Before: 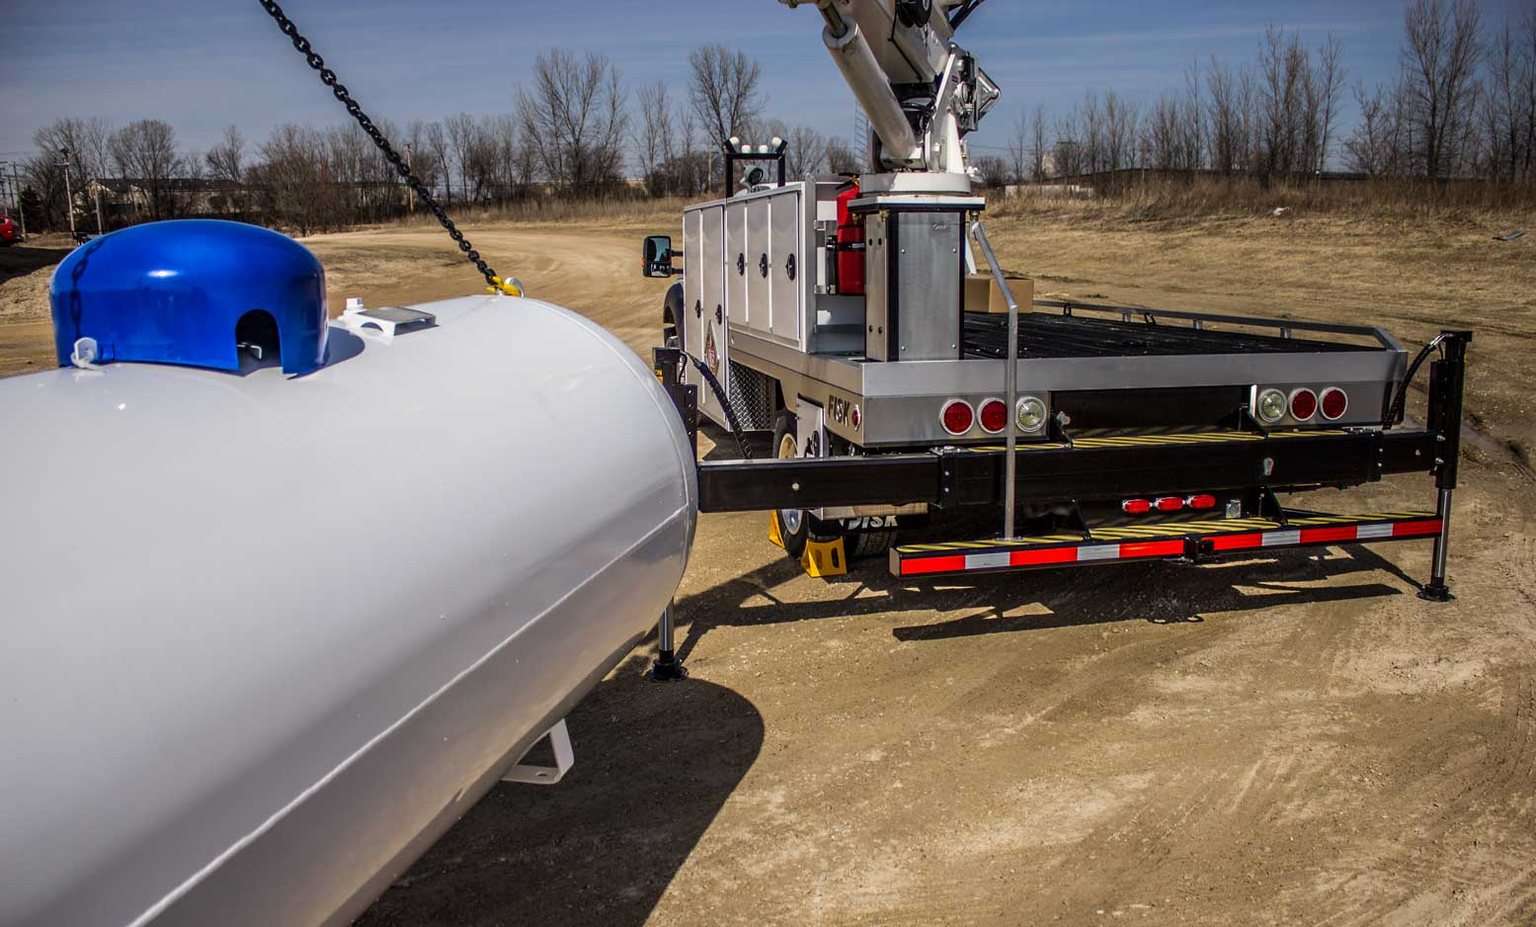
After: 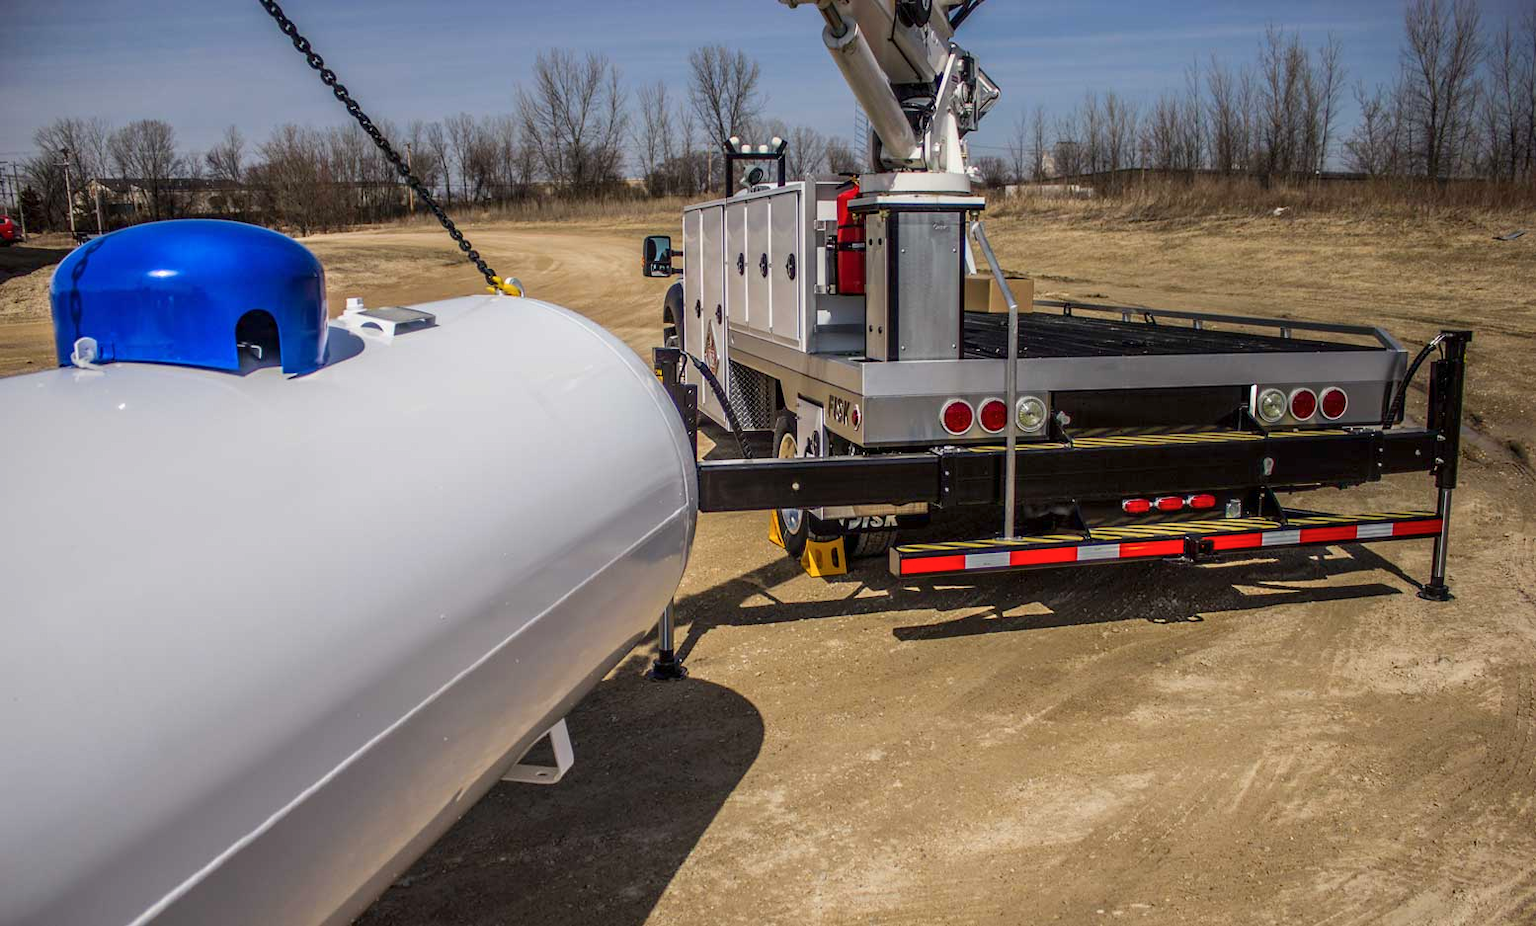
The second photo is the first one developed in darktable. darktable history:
color balance rgb: contrast -10%
exposure: exposure 0.197 EV, compensate highlight preservation false
